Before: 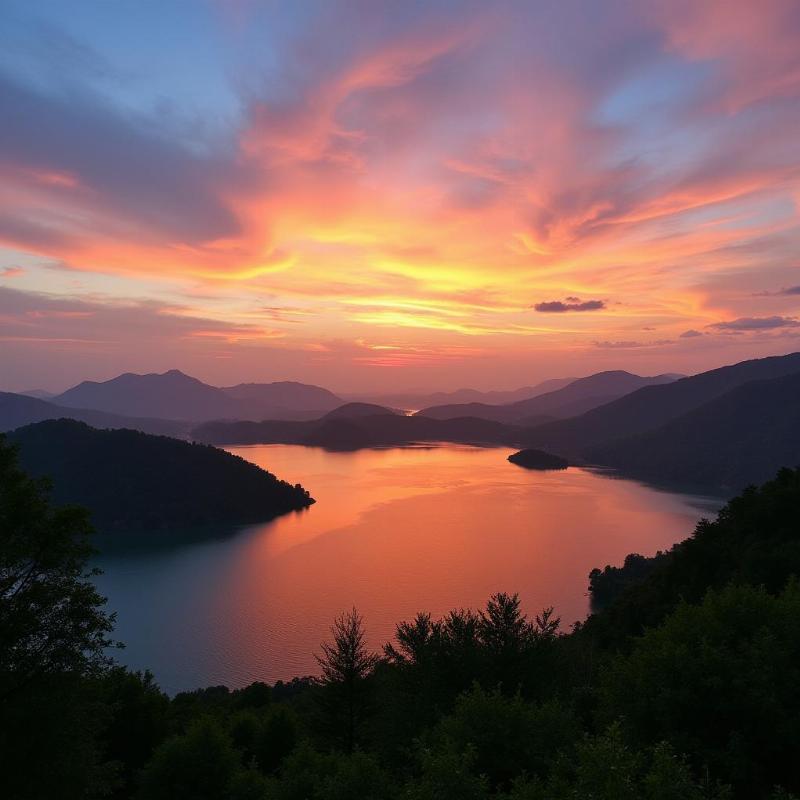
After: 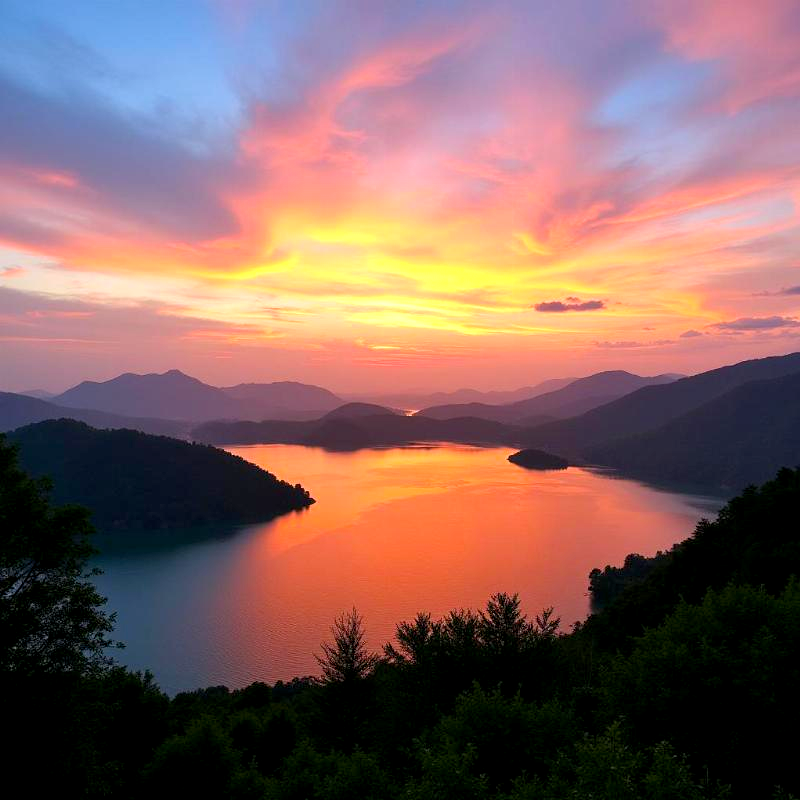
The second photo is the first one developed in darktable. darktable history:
color balance rgb: shadows lift › chroma 0.705%, shadows lift › hue 110.4°, global offset › luminance -0.479%, perceptual saturation grading › global saturation 16.059%
exposure: exposure 0.606 EV, compensate highlight preservation false
